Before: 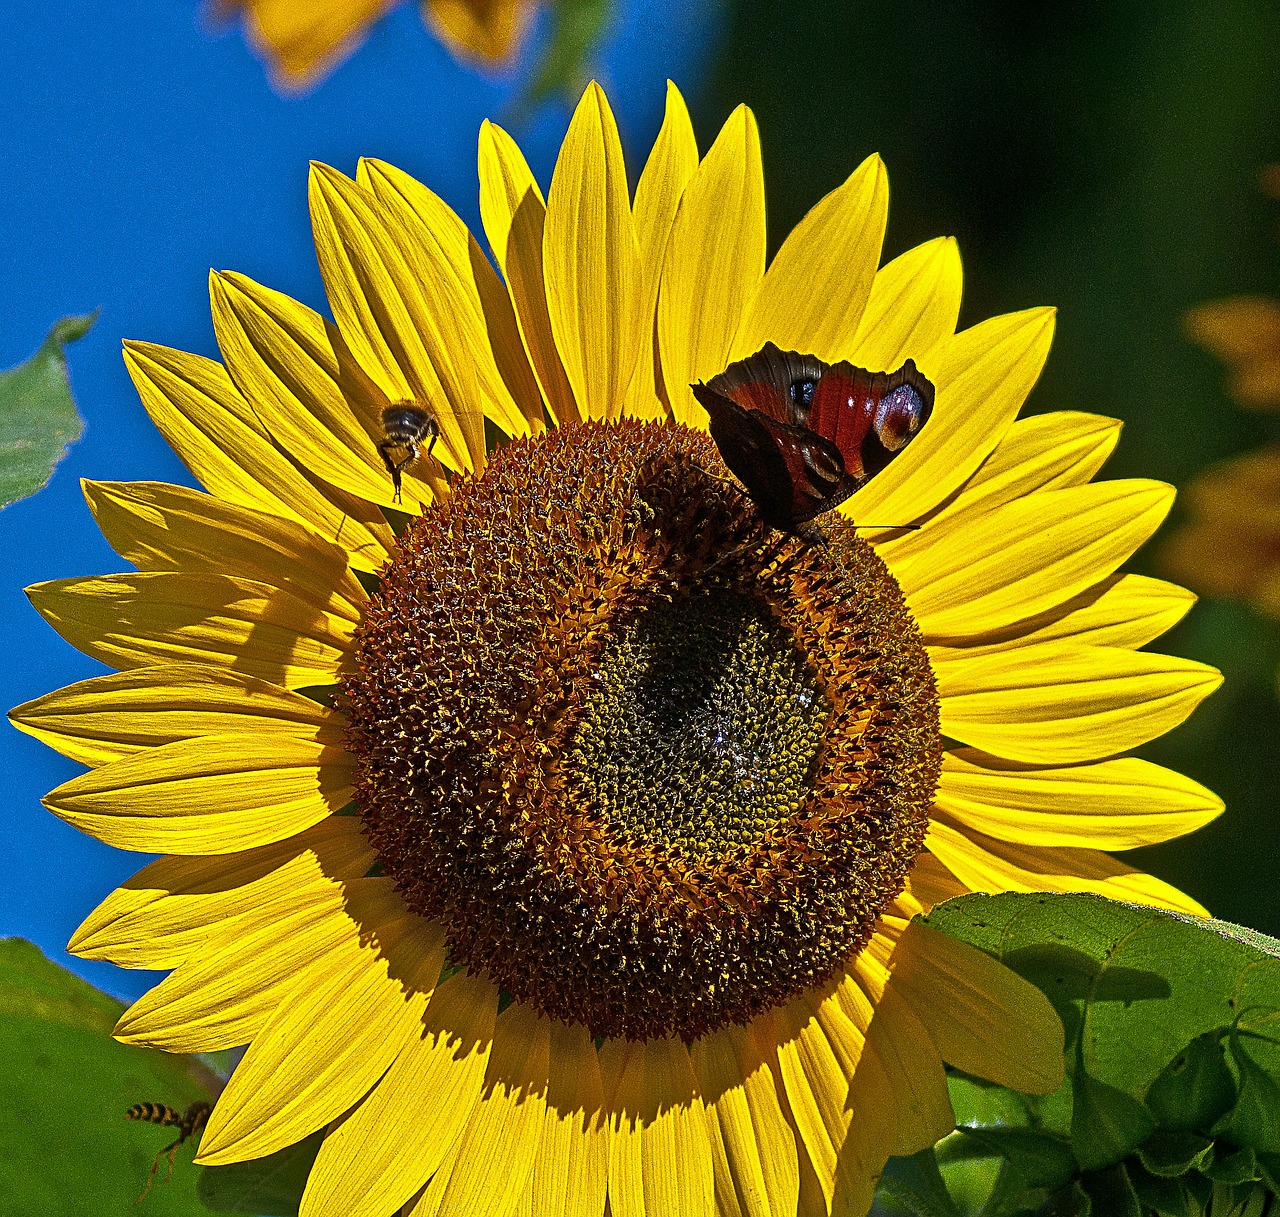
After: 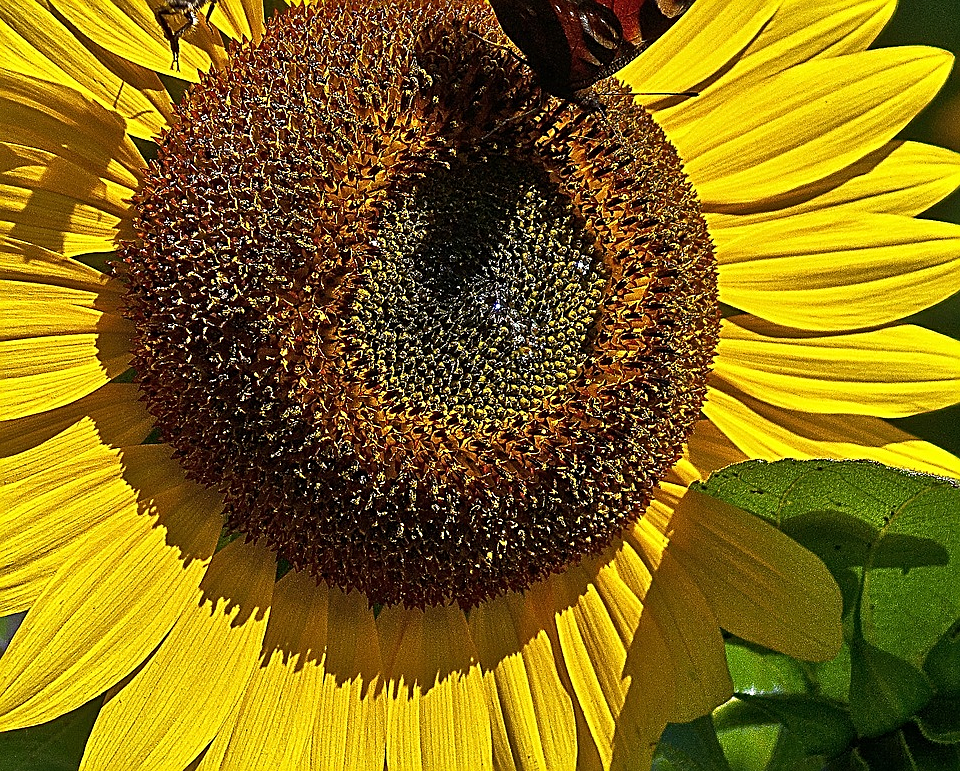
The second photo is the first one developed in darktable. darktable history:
sharpen: on, module defaults
crop and rotate: left 17.414%, top 35.627%, right 7.54%, bottom 0.988%
